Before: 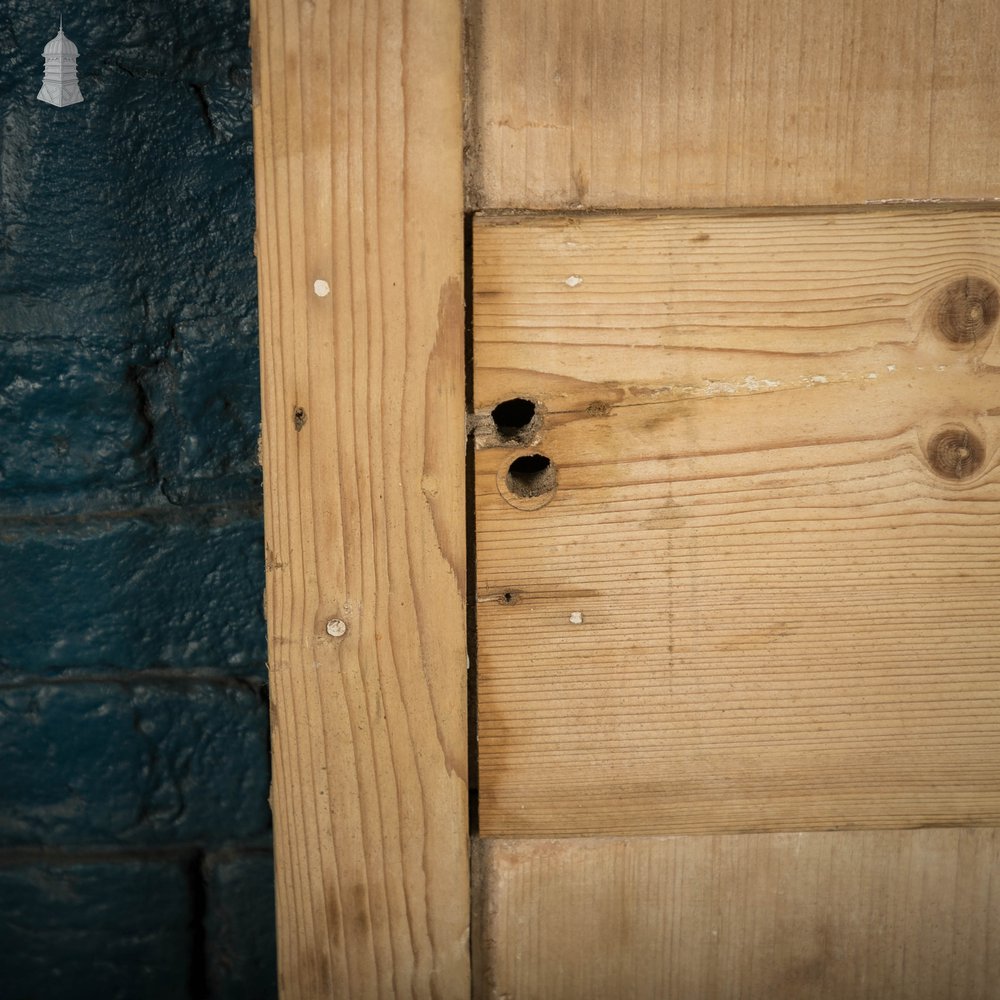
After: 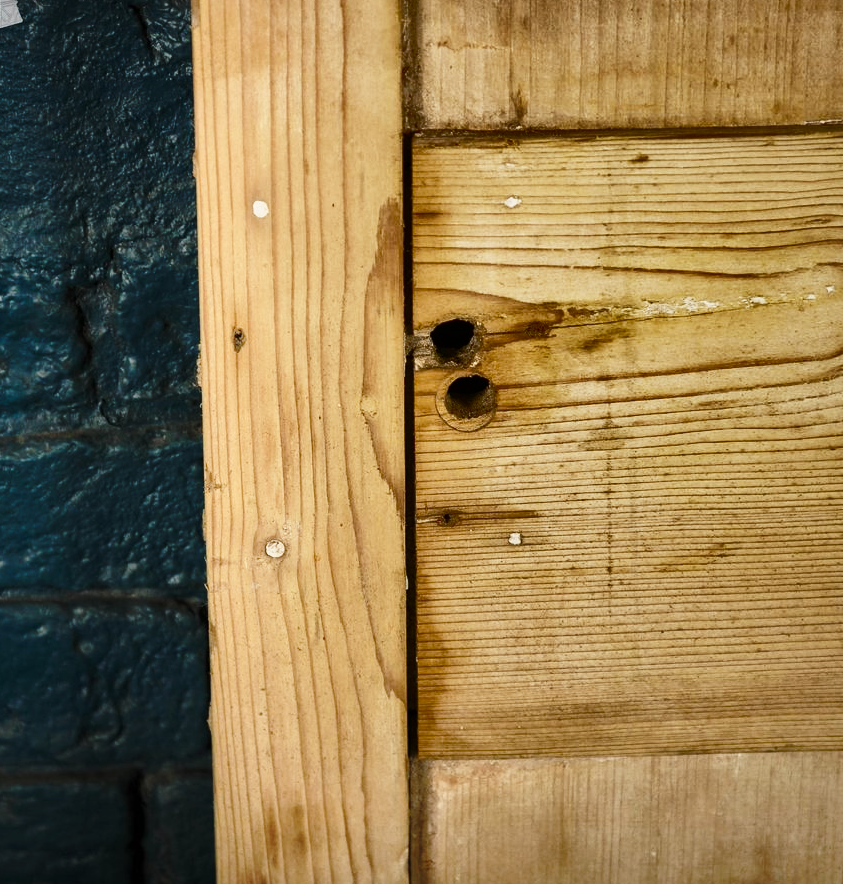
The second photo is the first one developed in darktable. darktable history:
contrast brightness saturation: contrast 0.046
shadows and highlights: shadows 20.82, highlights -81.09, soften with gaussian
base curve: curves: ch0 [(0, 0) (0.036, 0.037) (0.121, 0.228) (0.46, 0.76) (0.859, 0.983) (1, 1)], preserve colors none
crop: left 6.145%, top 7.961%, right 9.539%, bottom 3.579%
